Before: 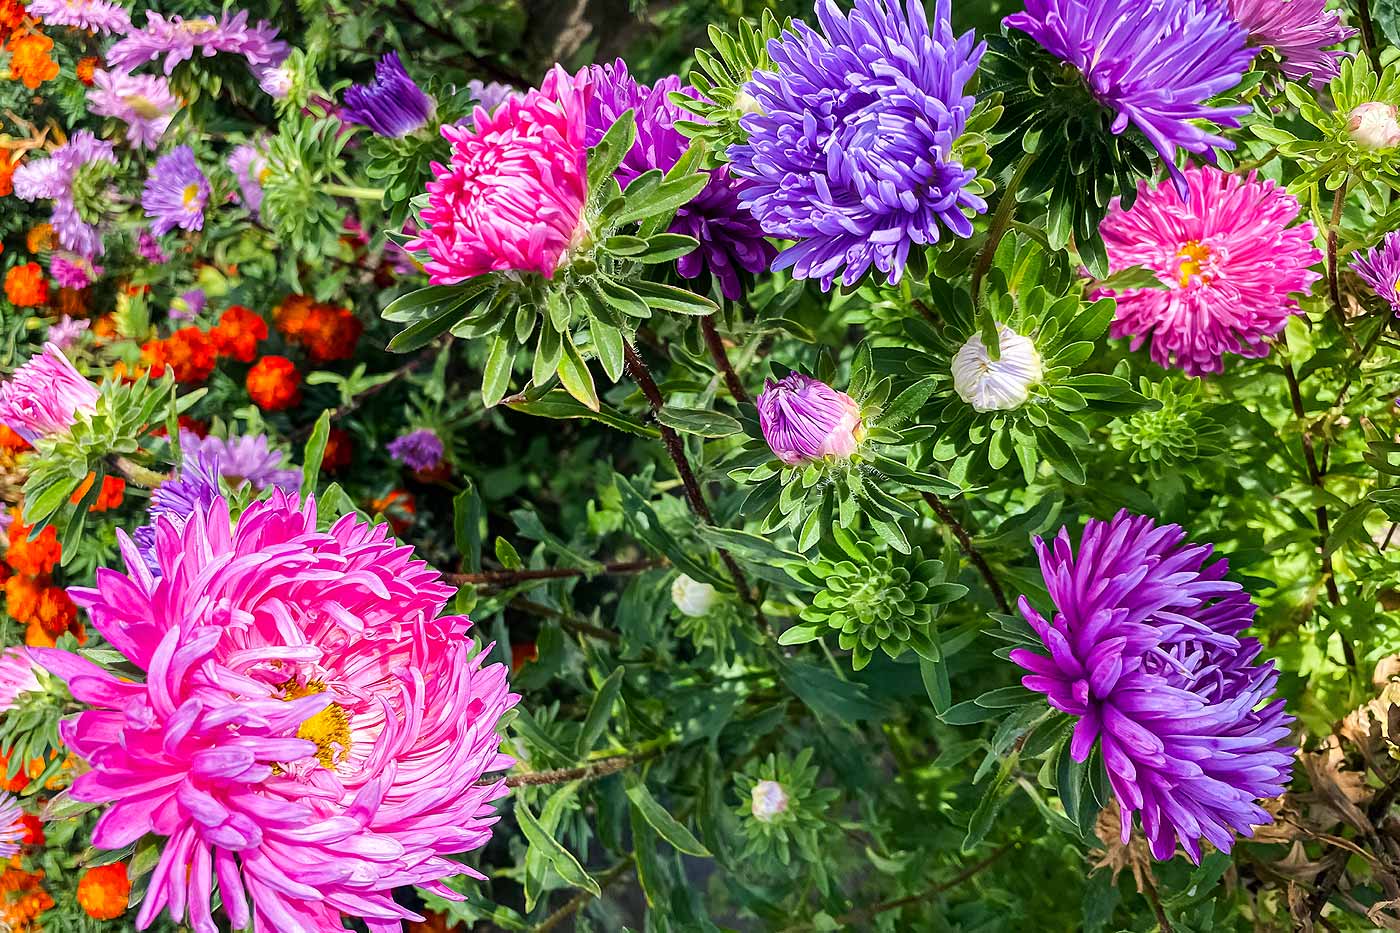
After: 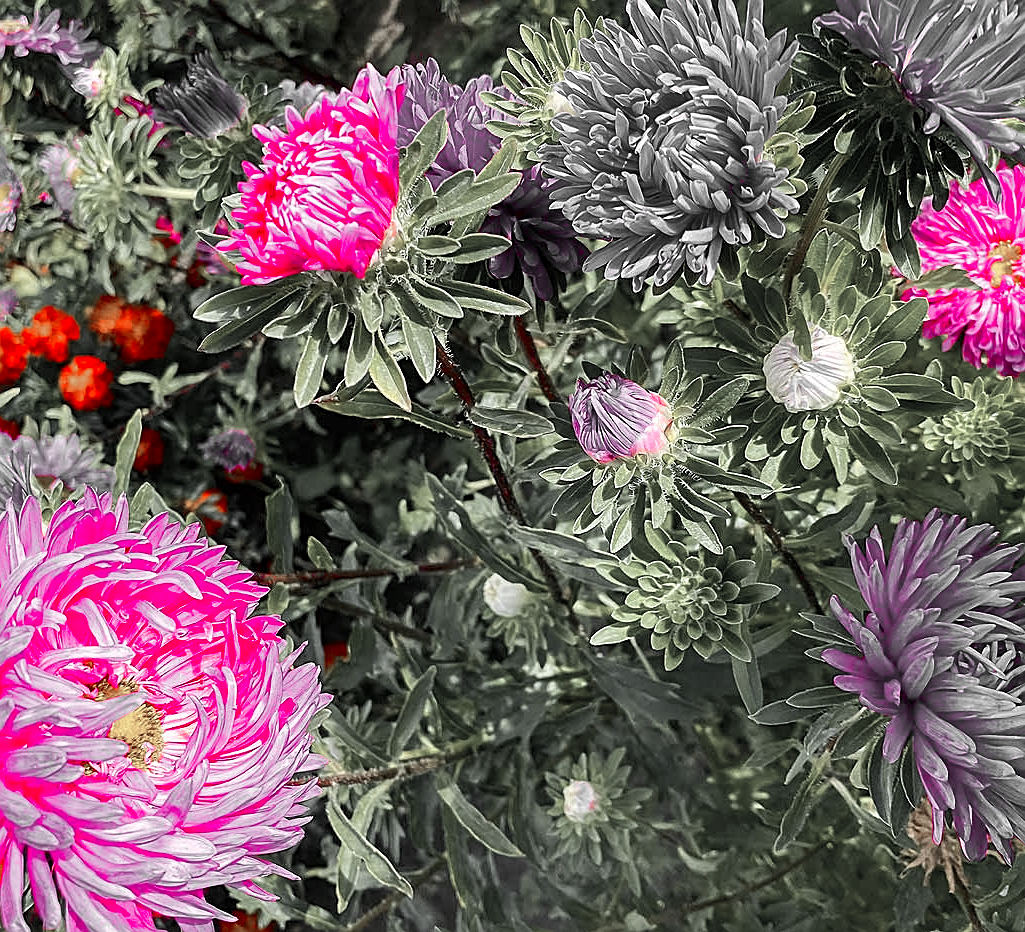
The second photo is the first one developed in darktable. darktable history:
sharpen: on, module defaults
color correction: highlights b* 3
color zones: curves: ch1 [(0, 0.831) (0.08, 0.771) (0.157, 0.268) (0.241, 0.207) (0.562, -0.005) (0.714, -0.013) (0.876, 0.01) (1, 0.831)]
crop: left 13.443%, right 13.31%
